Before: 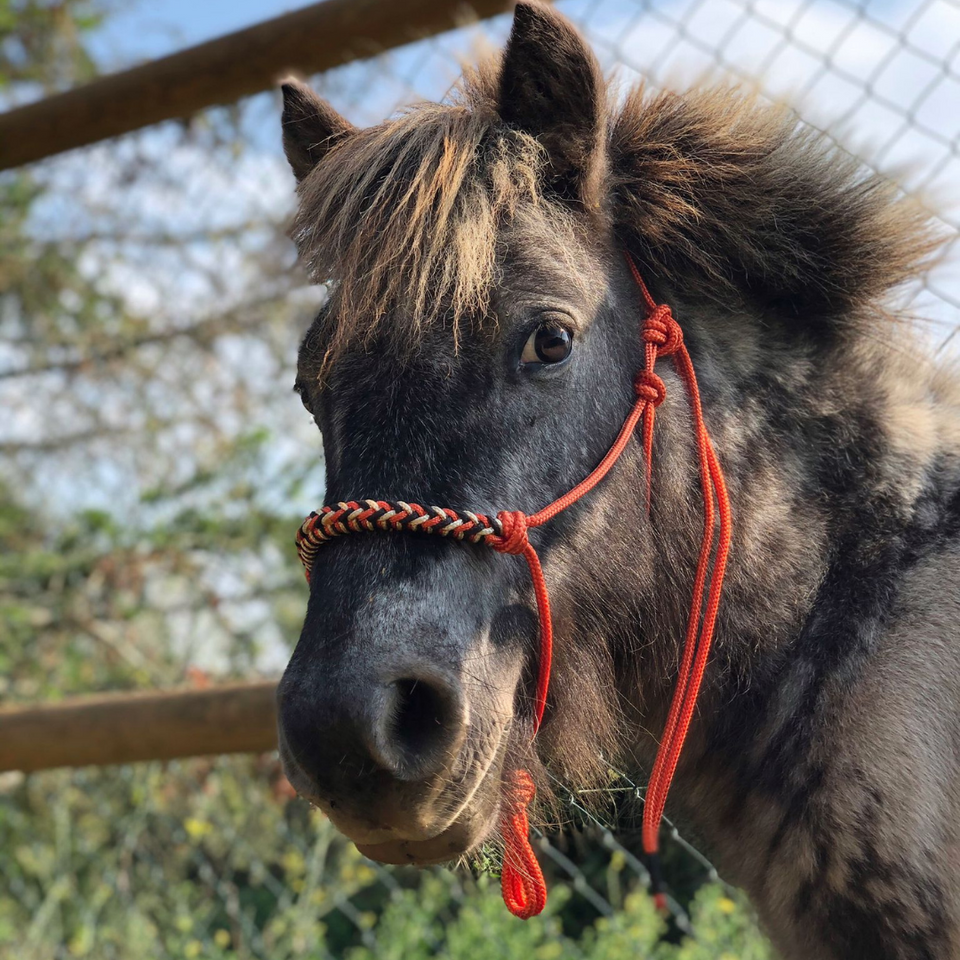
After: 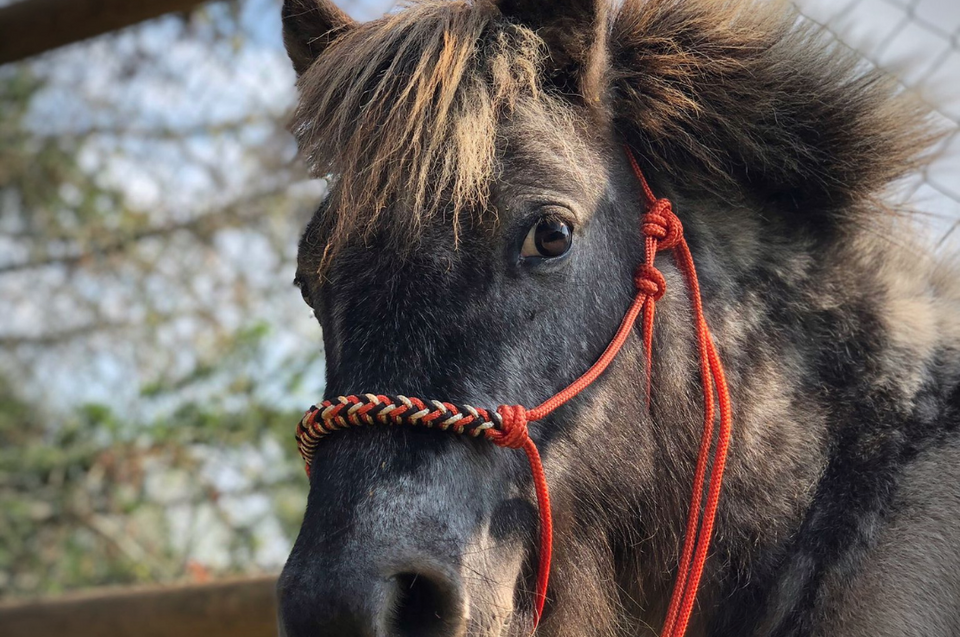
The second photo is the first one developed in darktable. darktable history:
vignetting: on, module defaults
crop: top 11.131%, bottom 22.424%
